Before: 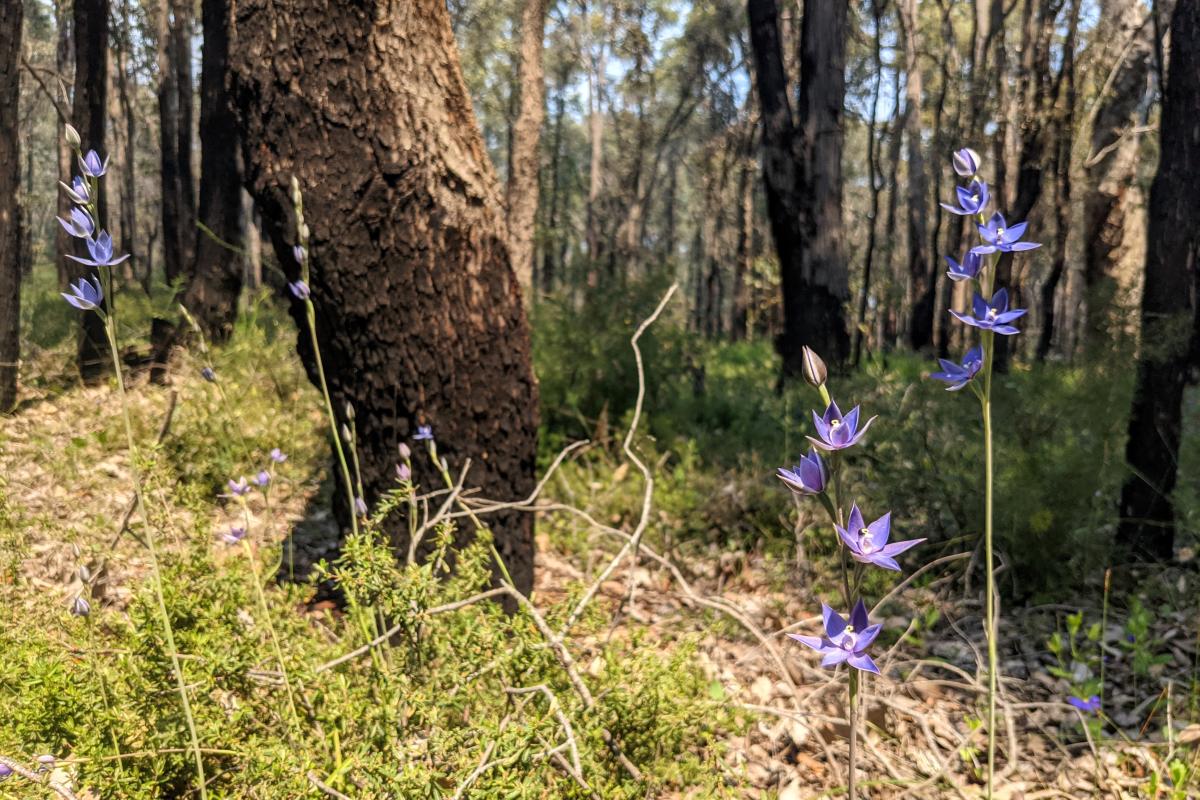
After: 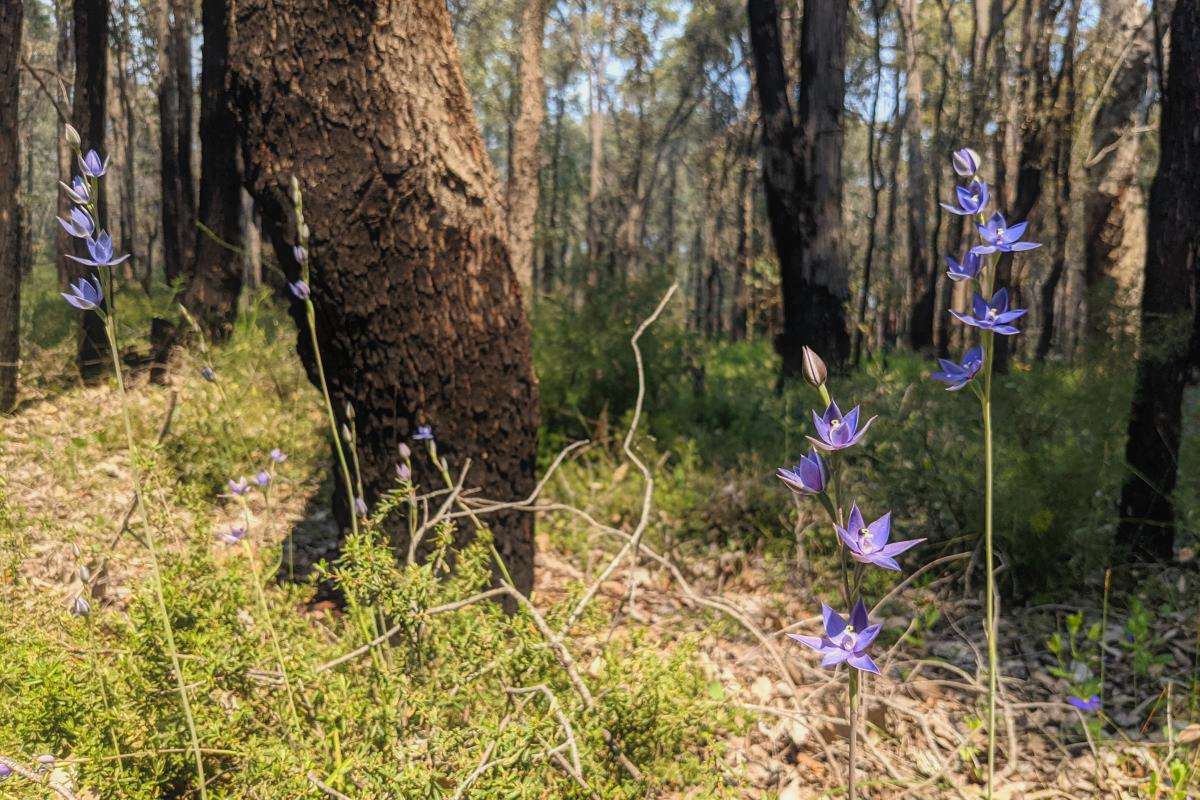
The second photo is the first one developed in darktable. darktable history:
contrast equalizer: y [[0.5, 0.486, 0.447, 0.446, 0.489, 0.5], [0.5 ×6], [0.5 ×6], [0 ×6], [0 ×6]]
